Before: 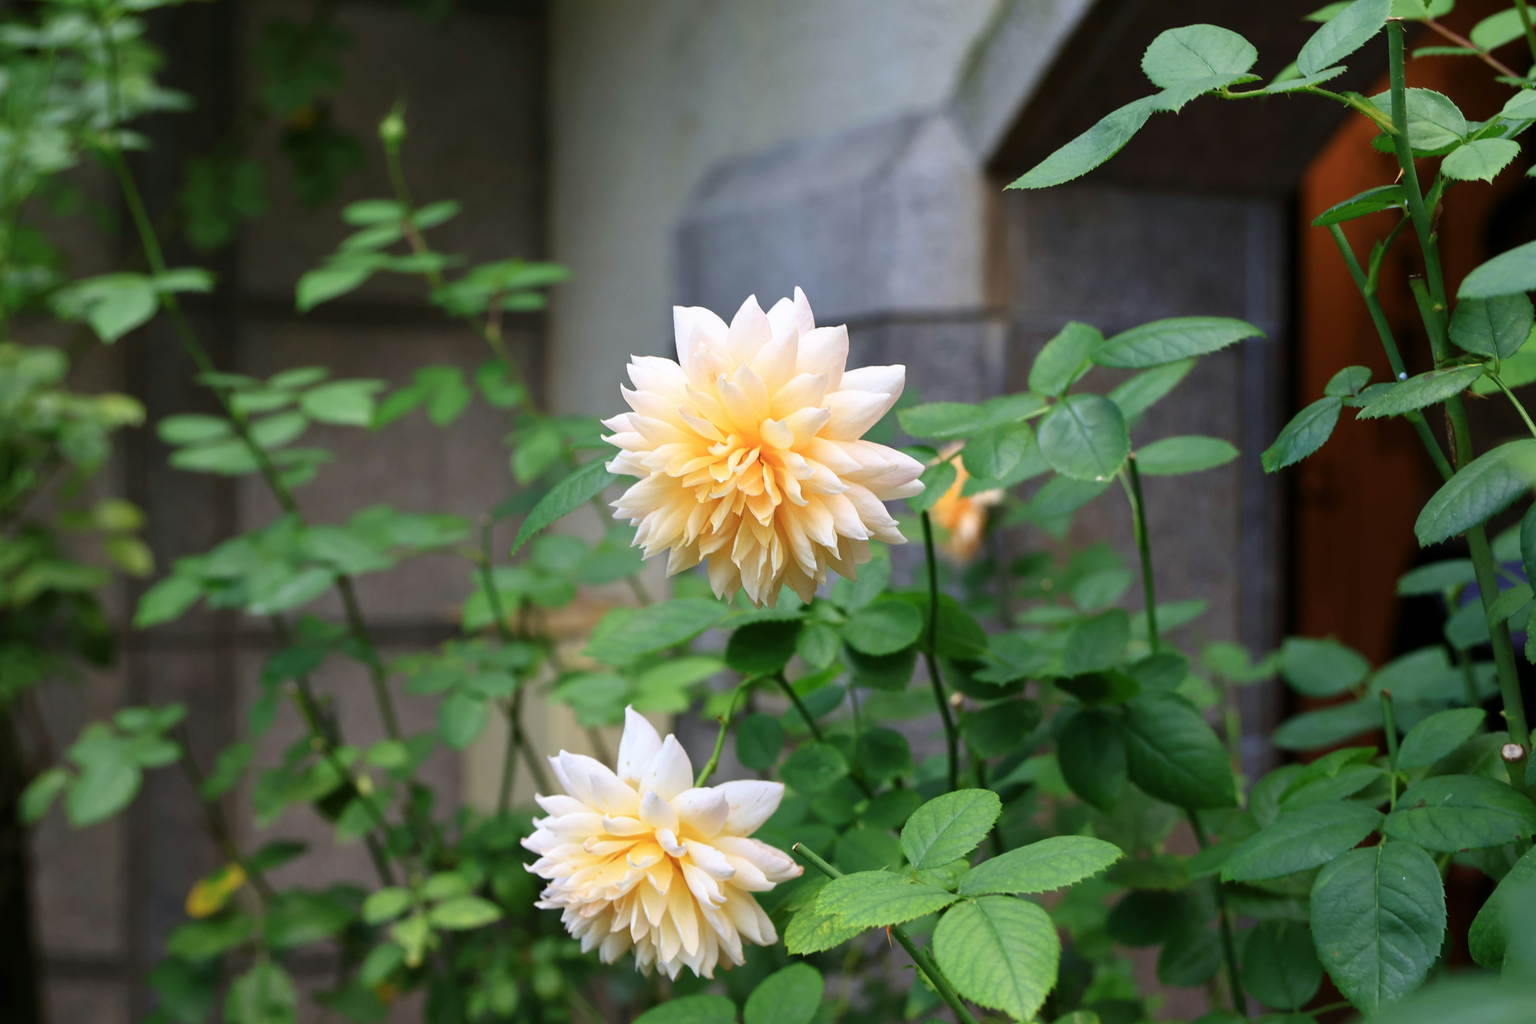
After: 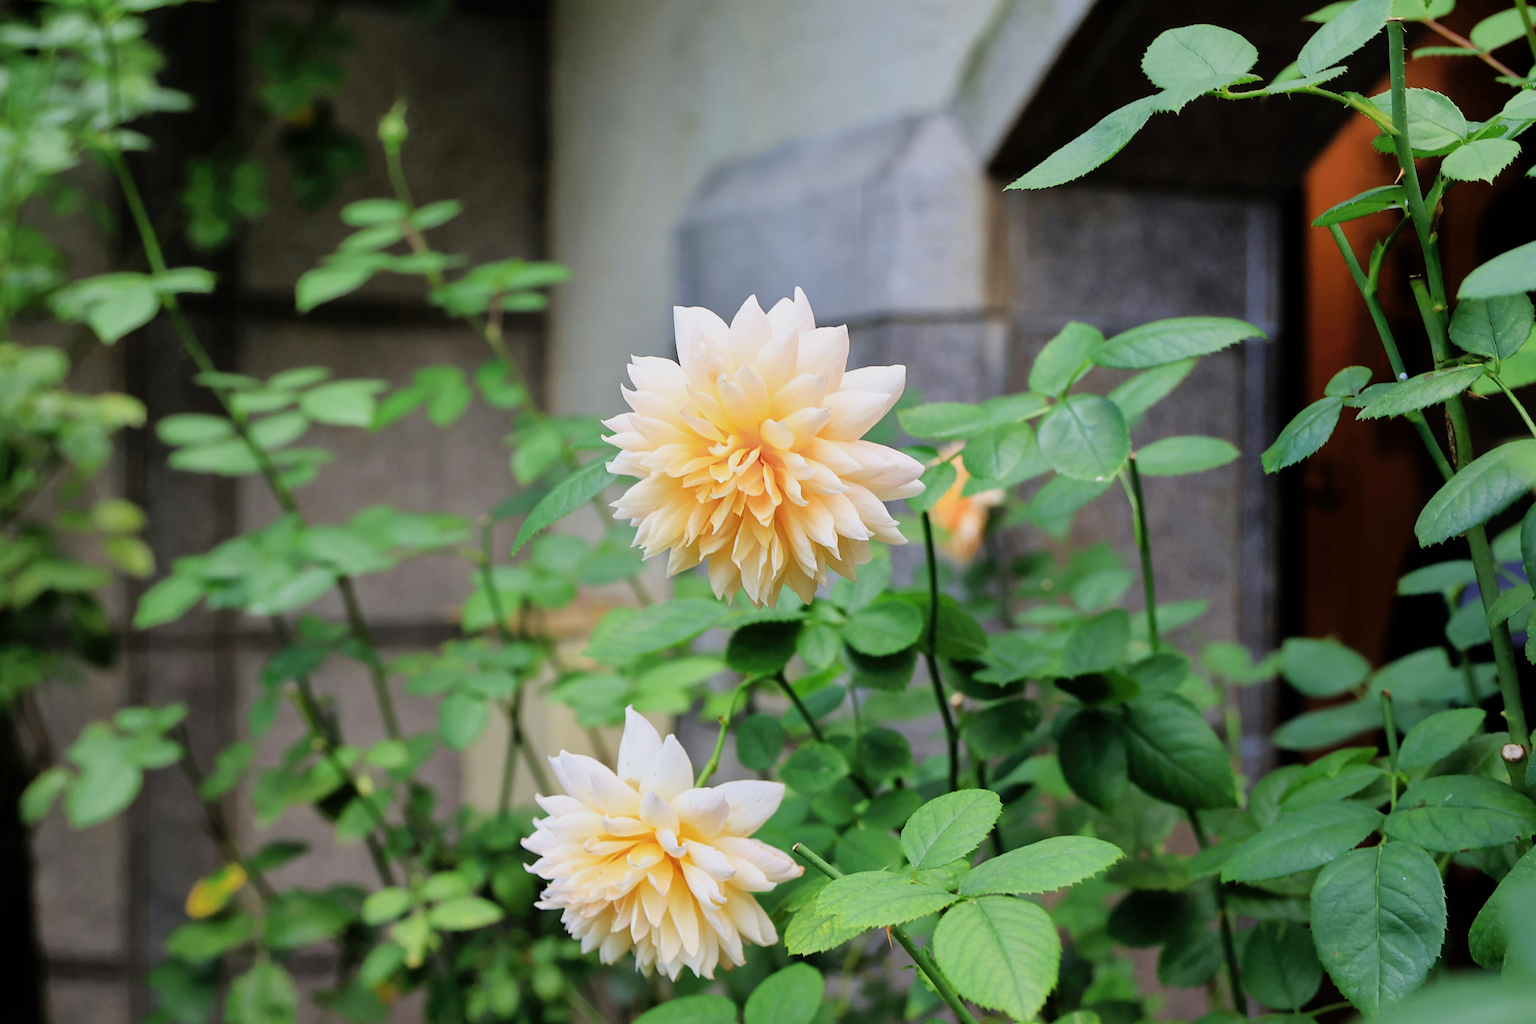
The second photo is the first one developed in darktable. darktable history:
exposure: exposure 0.202 EV, compensate exposure bias true, compensate highlight preservation false
sharpen: on, module defaults
filmic rgb: black relative exposure -7.65 EV, white relative exposure 4.56 EV, hardness 3.61
tone equalizer: -8 EV -0.769 EV, -7 EV -0.737 EV, -6 EV -0.585 EV, -5 EV -0.366 EV, -3 EV 0.404 EV, -2 EV 0.6 EV, -1 EV 0.691 EV, +0 EV 0.725 EV, mask exposure compensation -0.489 EV
shadows and highlights: on, module defaults
